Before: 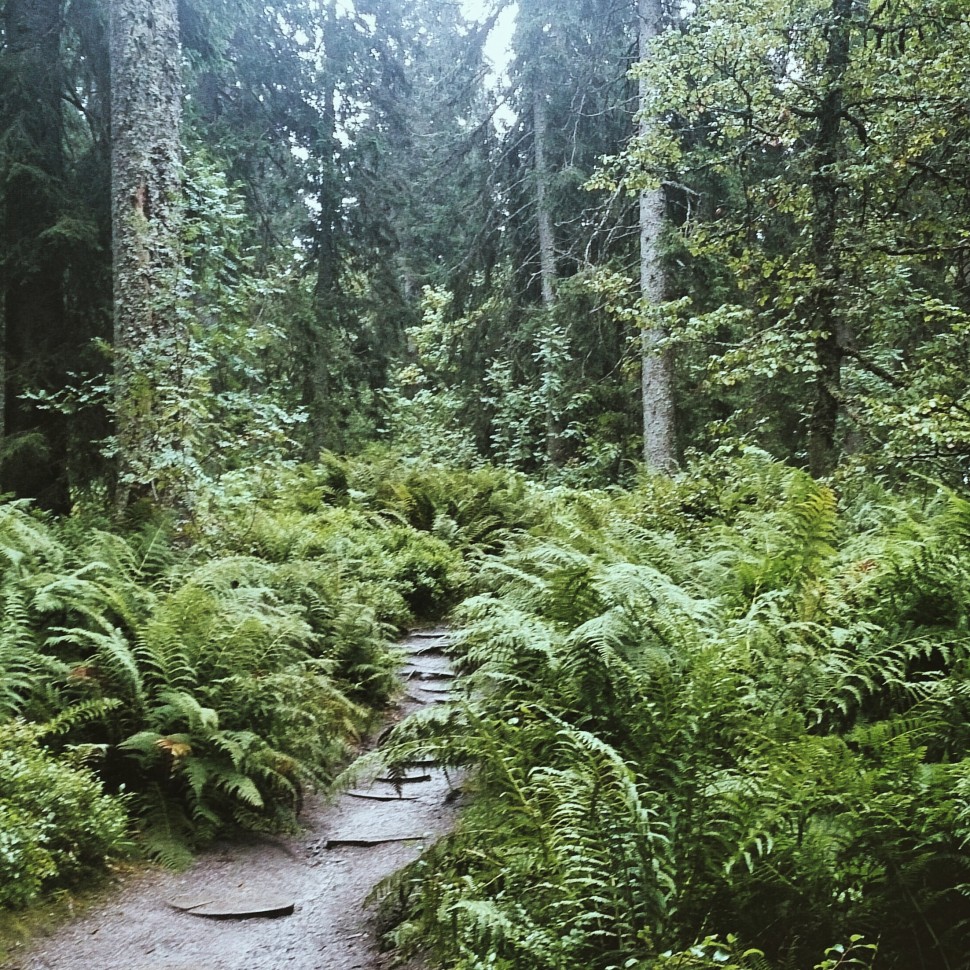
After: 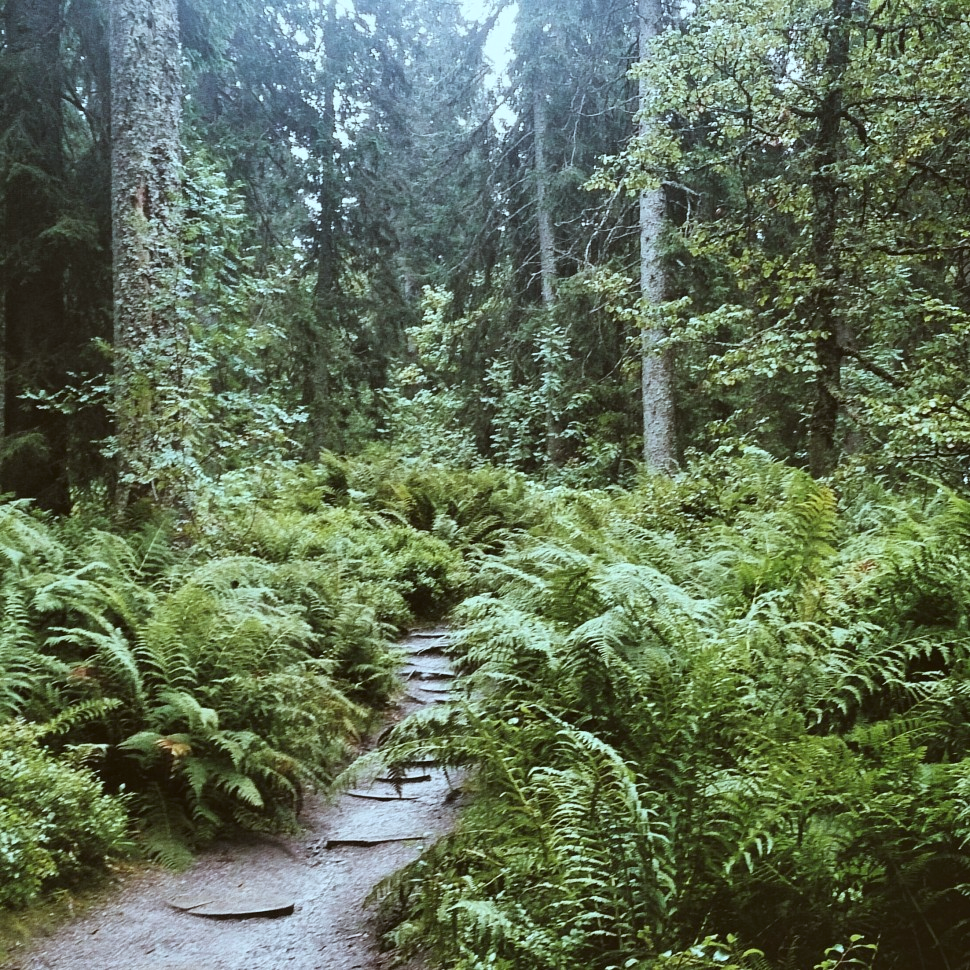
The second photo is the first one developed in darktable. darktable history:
color correction: highlights a* -3.56, highlights b* -6.93, shadows a* 3.13, shadows b* 5.24
